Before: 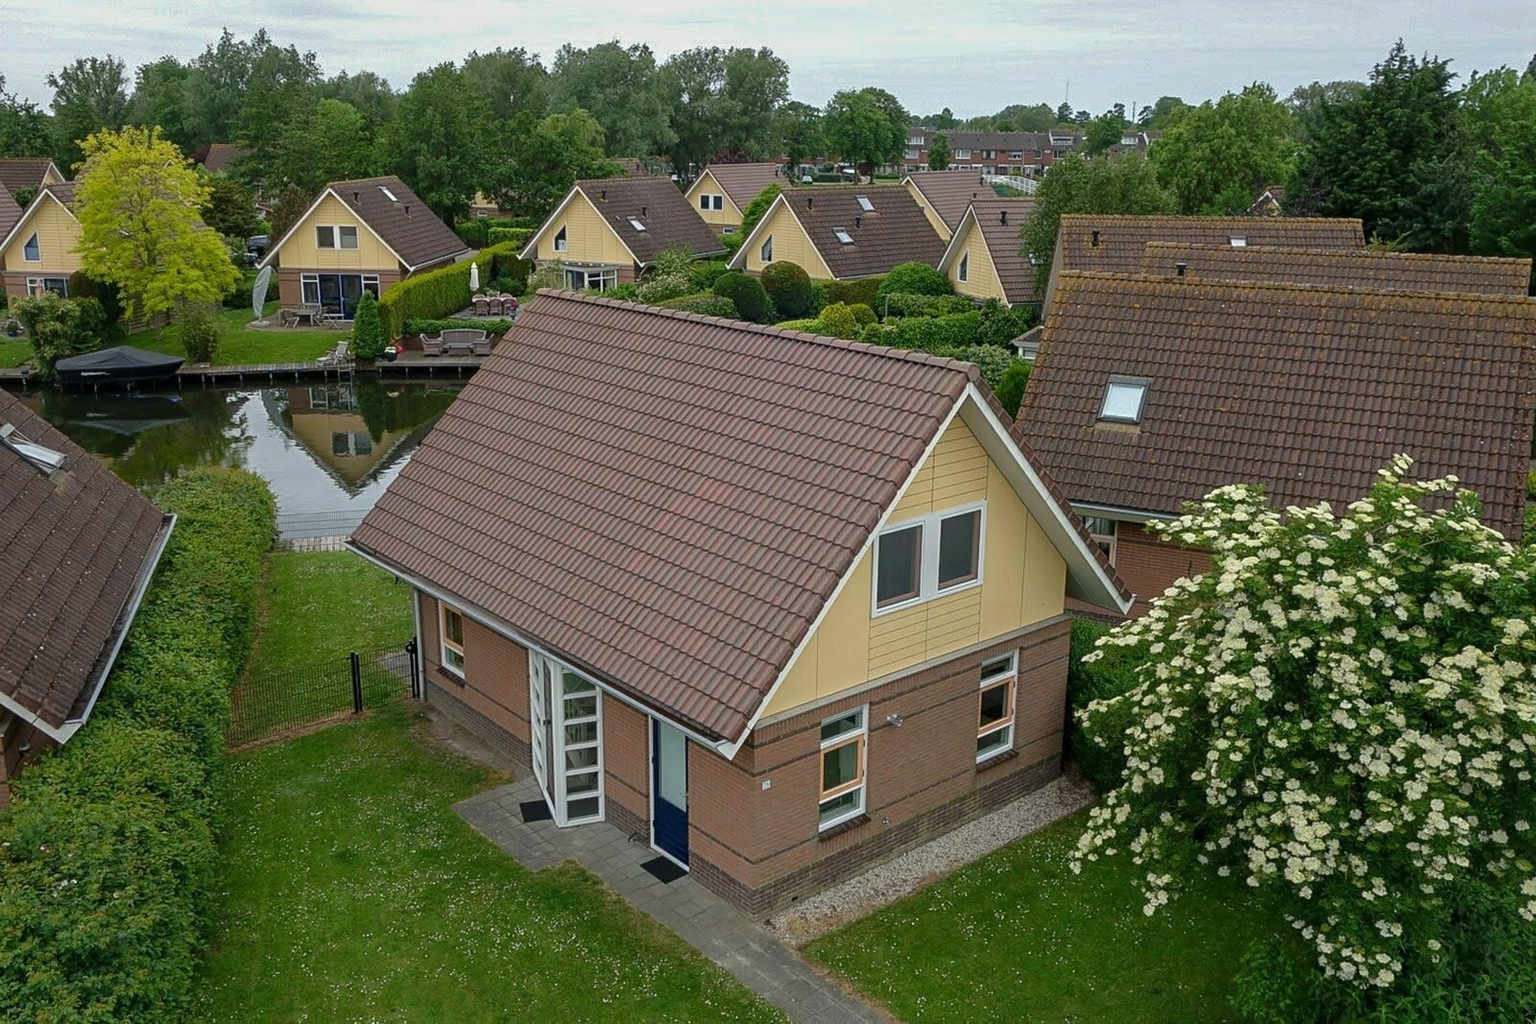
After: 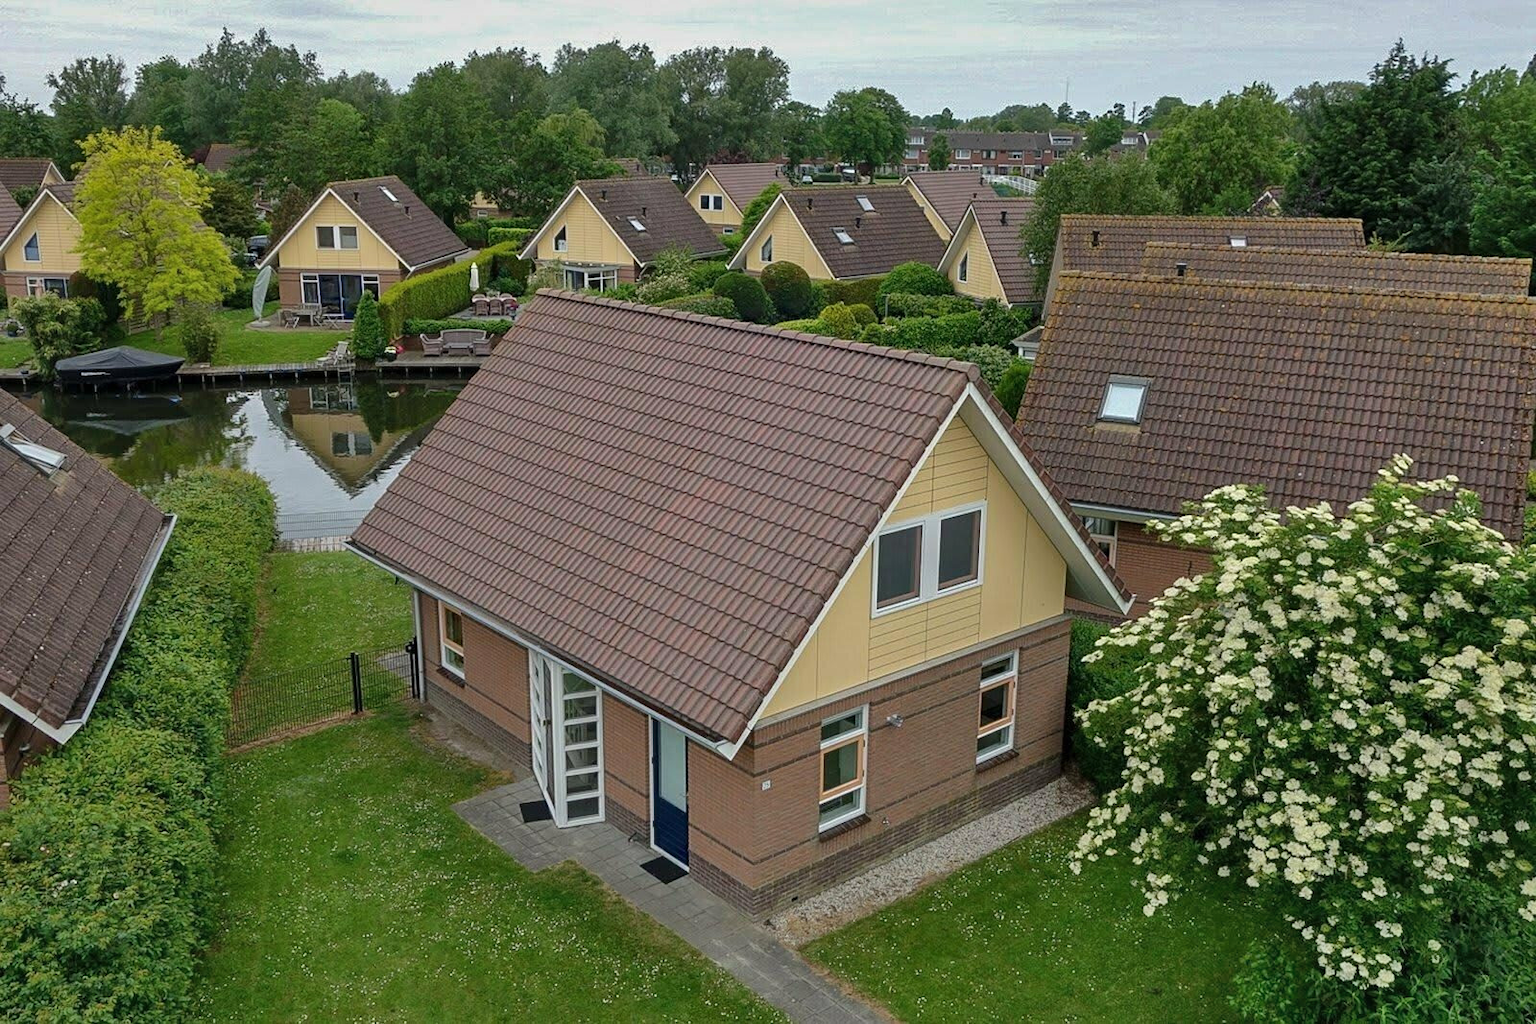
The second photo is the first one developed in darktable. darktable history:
shadows and highlights: shadows 59.44, highlights color adjustment 88.95%, soften with gaussian
base curve: preserve colors none
